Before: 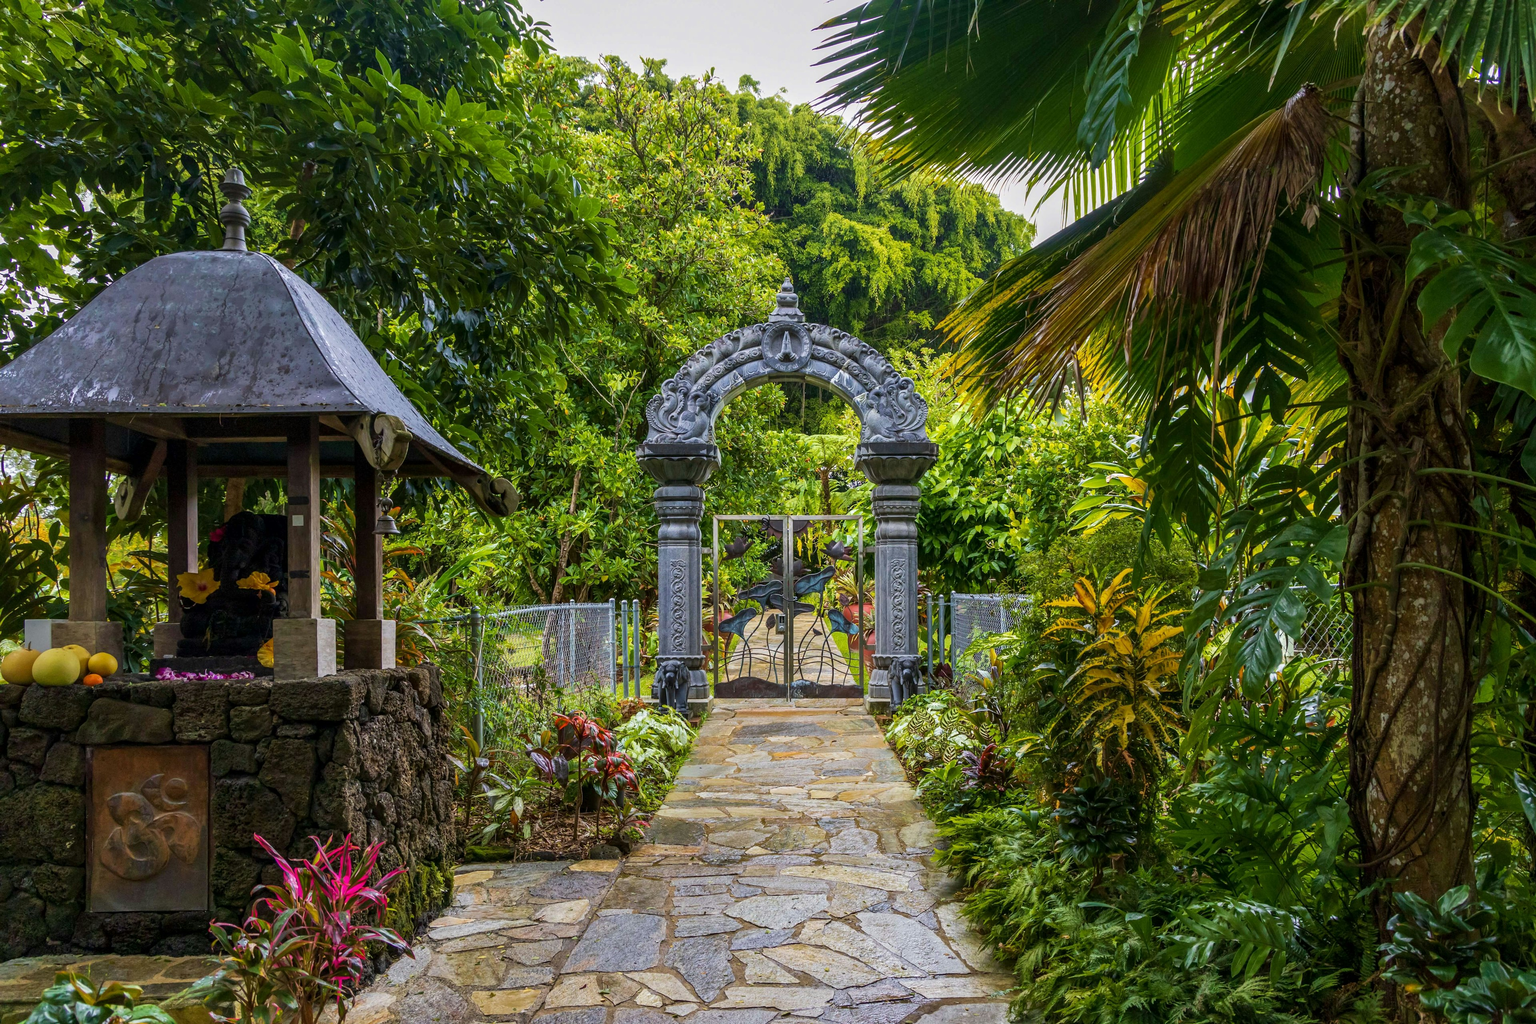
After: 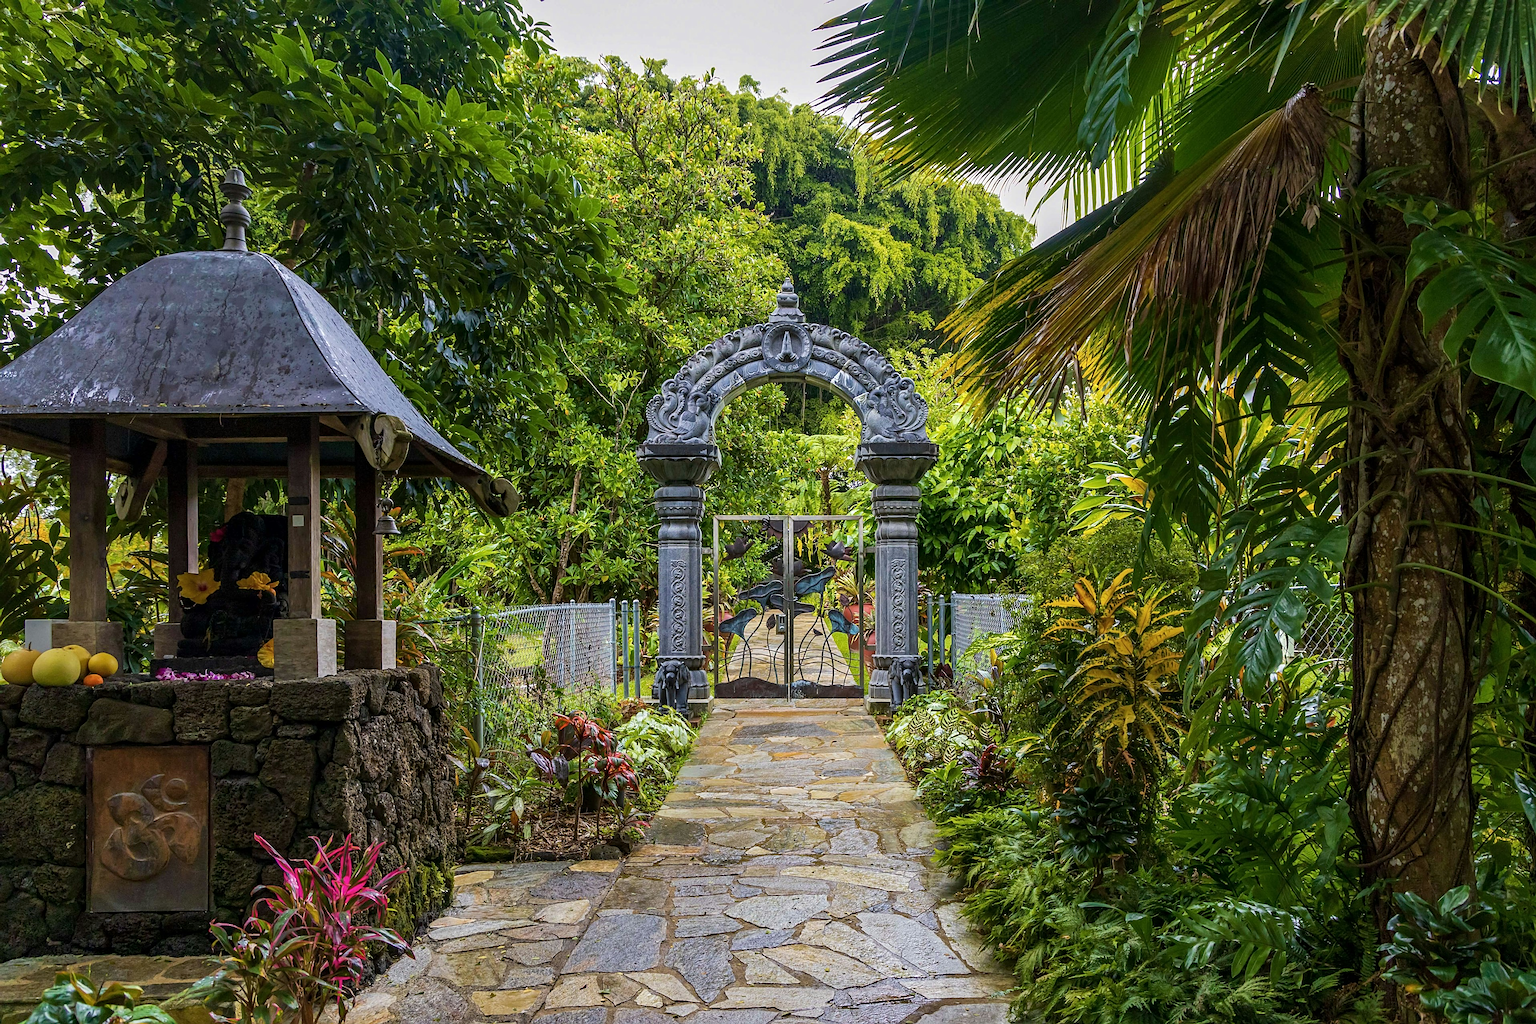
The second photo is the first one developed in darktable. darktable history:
haze removal: strength 0.134, distance 0.255, compatibility mode true, adaptive false
sharpen: on, module defaults
color zones: curves: ch1 [(0, 0.469) (0.01, 0.469) (0.12, 0.446) (0.248, 0.469) (0.5, 0.5) (0.748, 0.5) (0.99, 0.469) (1, 0.469)]
